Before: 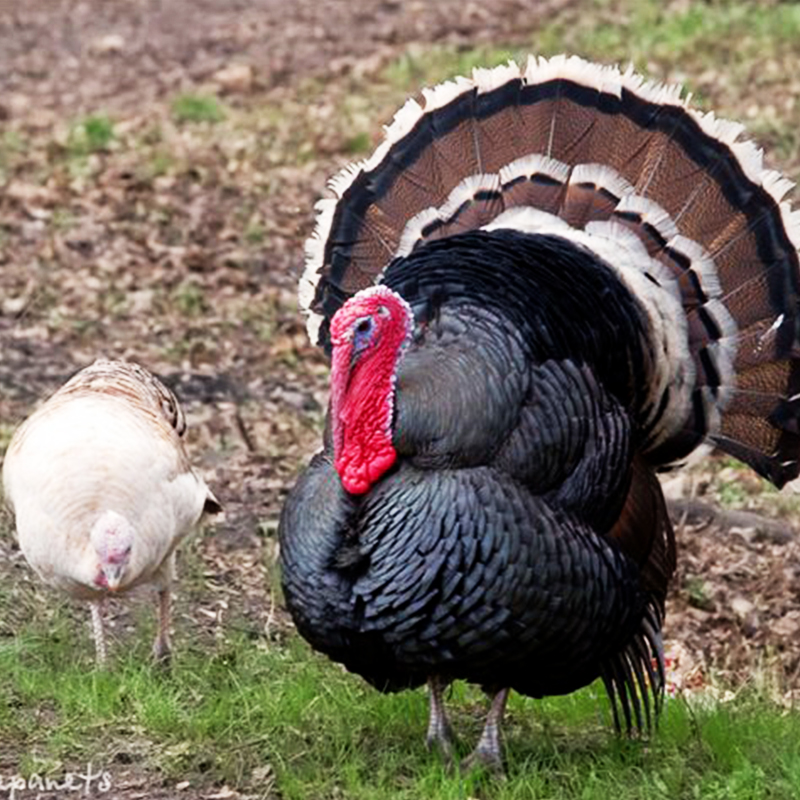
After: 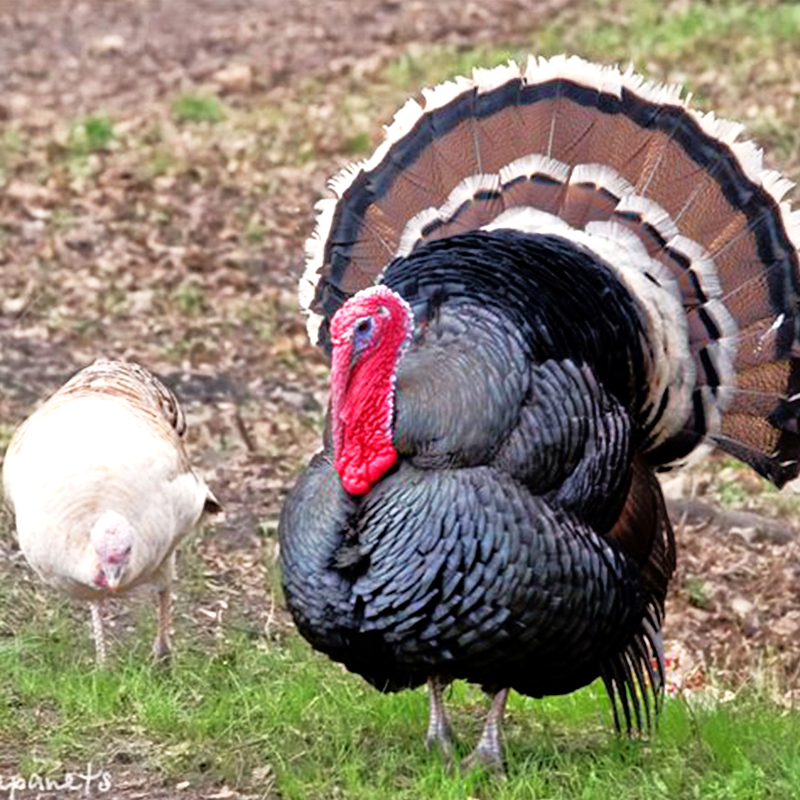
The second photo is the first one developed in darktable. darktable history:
tone equalizer: -7 EV 0.156 EV, -6 EV 0.573 EV, -5 EV 1.19 EV, -4 EV 1.37 EV, -3 EV 1.18 EV, -2 EV 0.6 EV, -1 EV 0.152 EV
exposure: exposure 0.203 EV, compensate highlight preservation false
